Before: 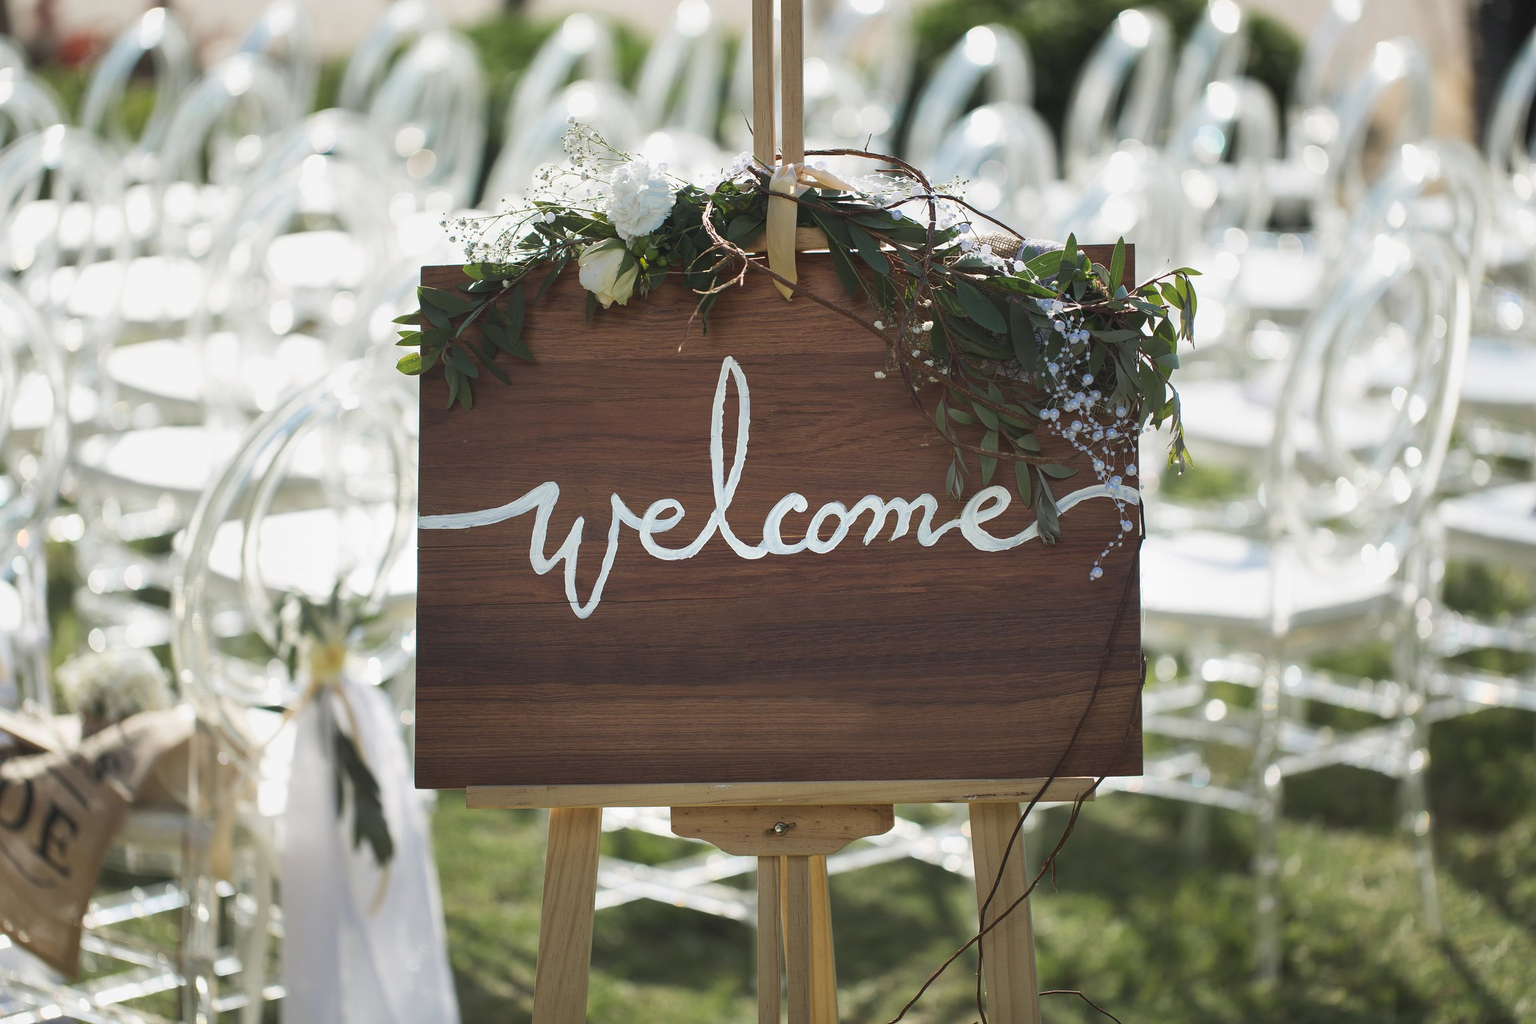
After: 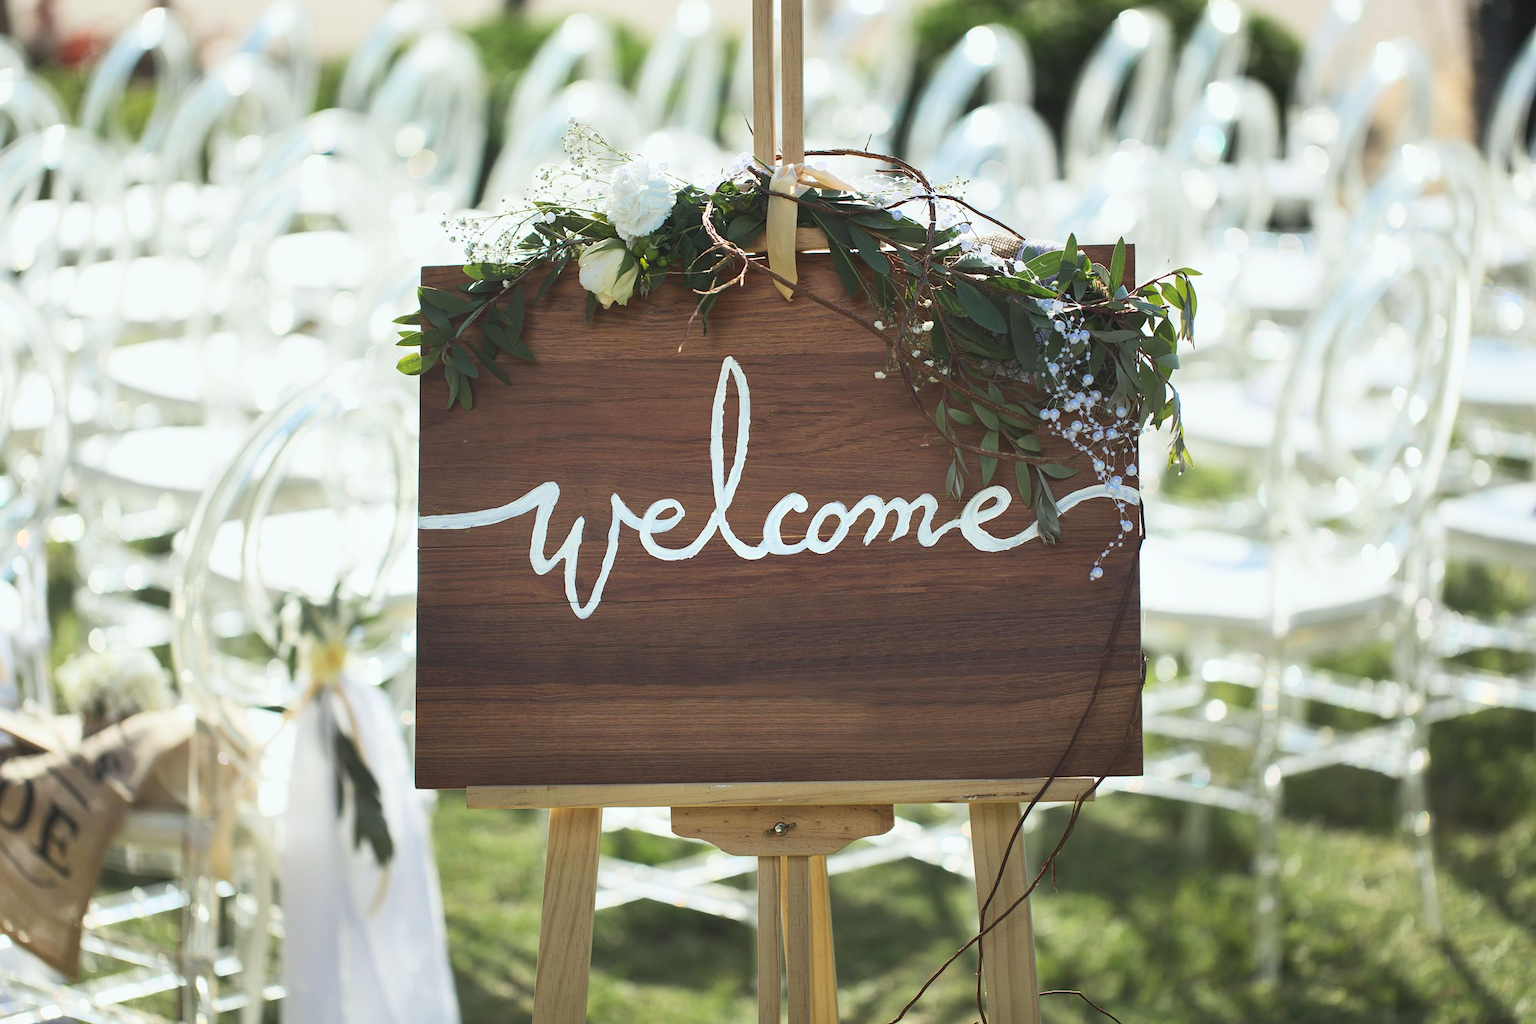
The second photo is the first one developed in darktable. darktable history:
white balance: red 0.978, blue 0.999
contrast brightness saturation: contrast 0.2, brightness 0.16, saturation 0.22
